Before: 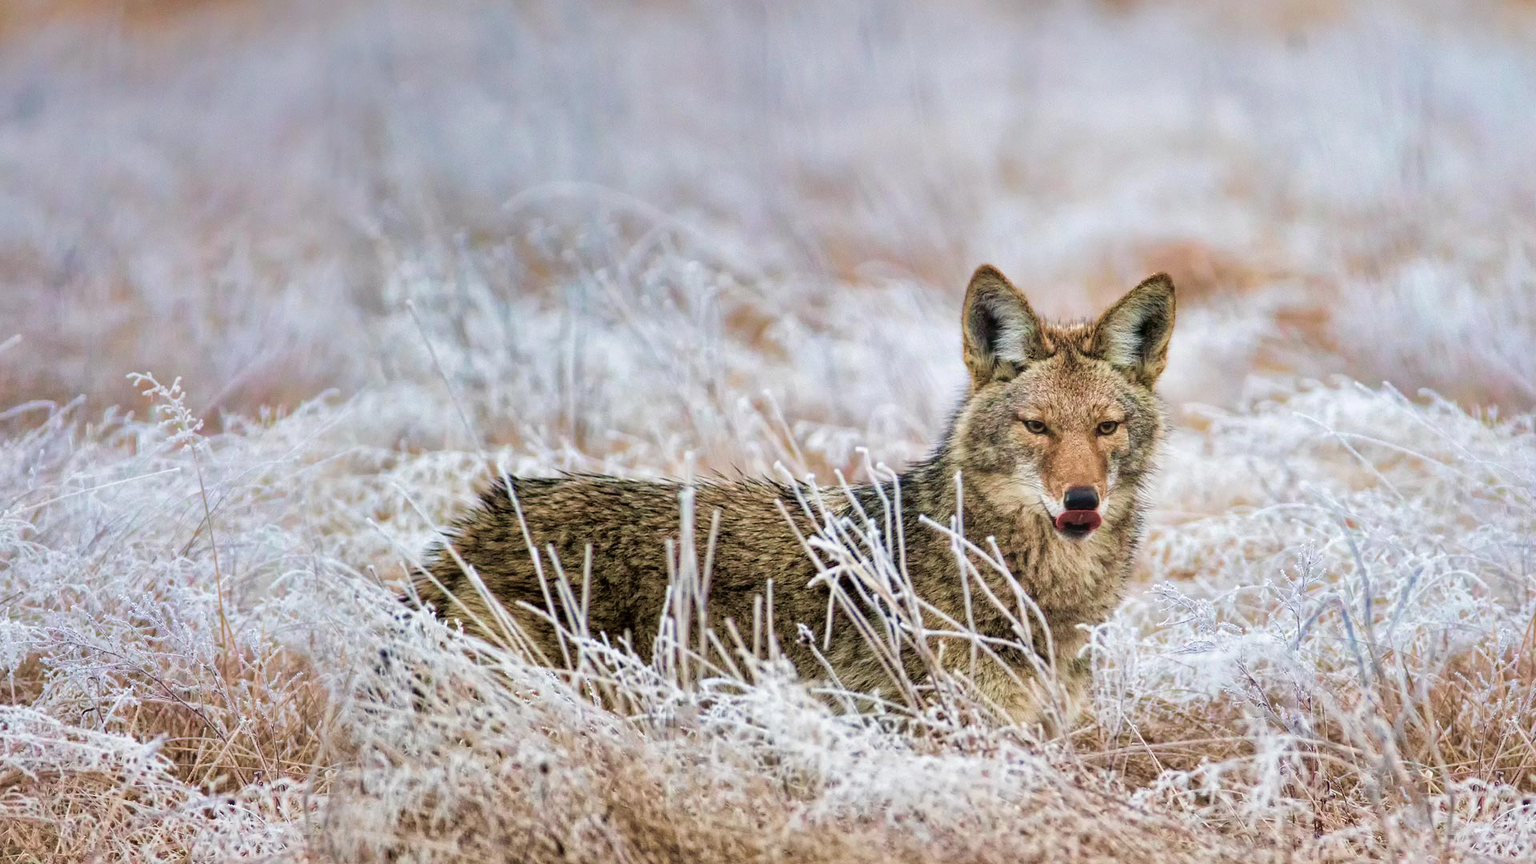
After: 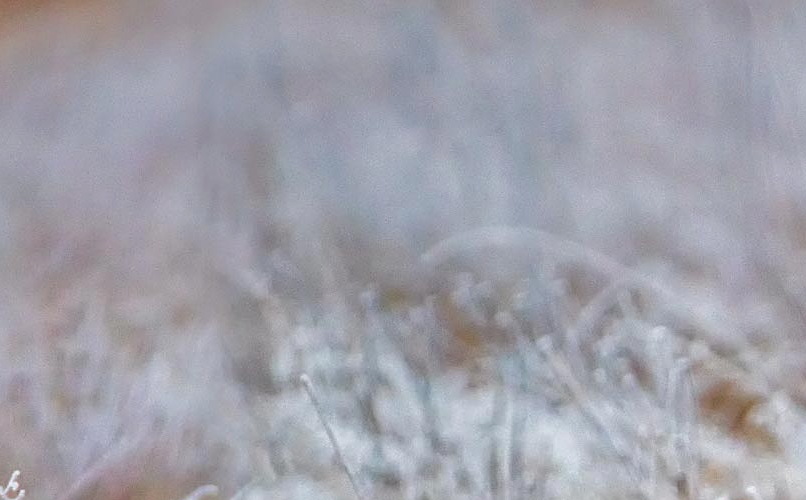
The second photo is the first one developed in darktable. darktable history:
shadows and highlights: shadows 5, soften with gaussian
contrast brightness saturation: saturation -0.04
crop and rotate: left 10.817%, top 0.062%, right 47.194%, bottom 53.626%
sharpen: on, module defaults
